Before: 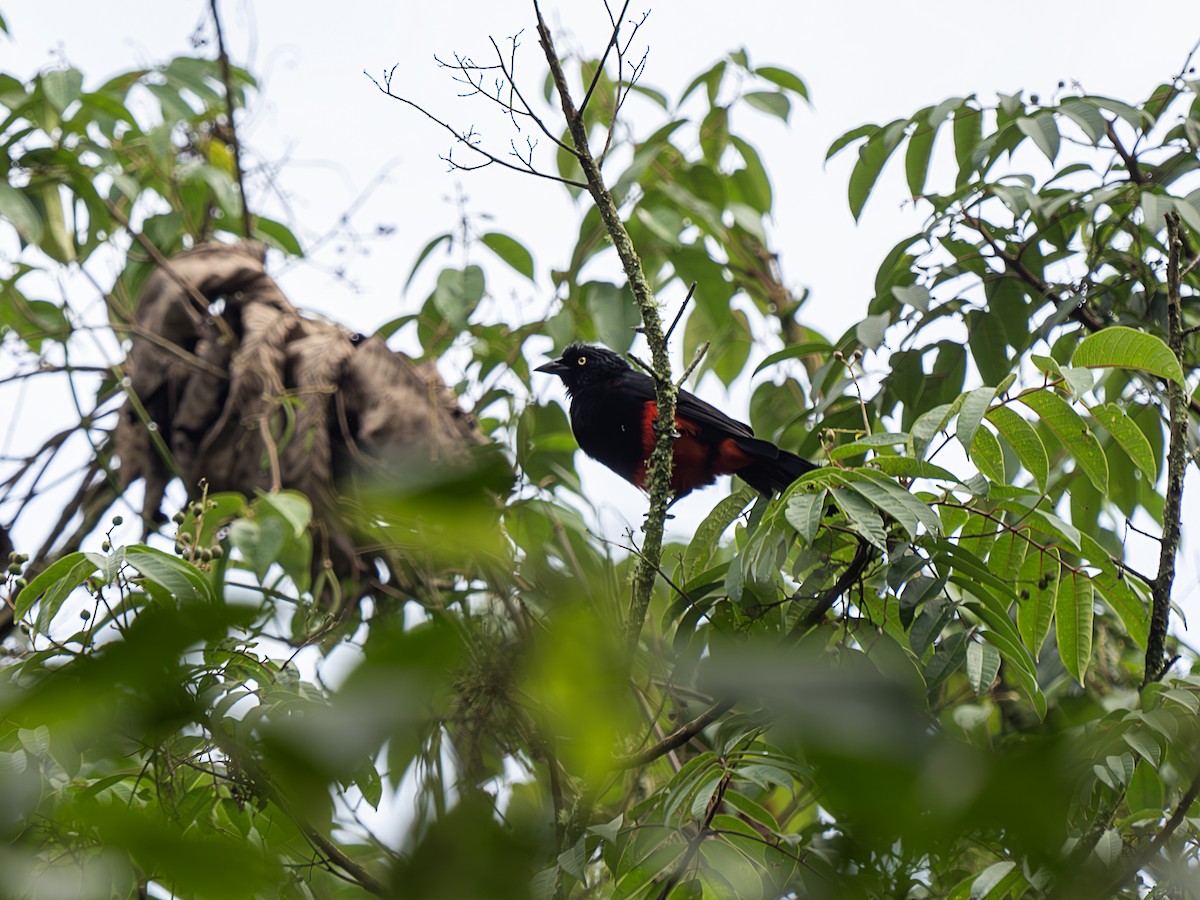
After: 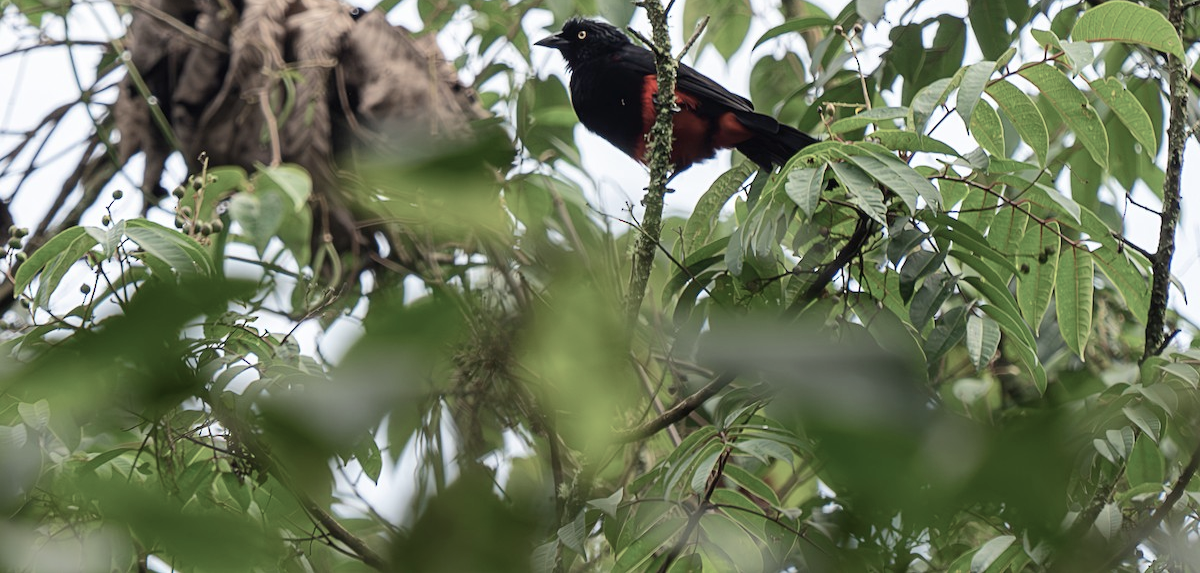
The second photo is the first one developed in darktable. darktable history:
crop and rotate: top 36.333%
color balance rgb: linear chroma grading › shadows -10.538%, linear chroma grading › global chroma 20.547%, perceptual saturation grading › global saturation -28.338%, perceptual saturation grading › highlights -20.518%, perceptual saturation grading › mid-tones -23.989%, perceptual saturation grading › shadows -23.455%, perceptual brilliance grading › mid-tones 10.496%, perceptual brilliance grading › shadows 15.69%, global vibrance 9.167%
